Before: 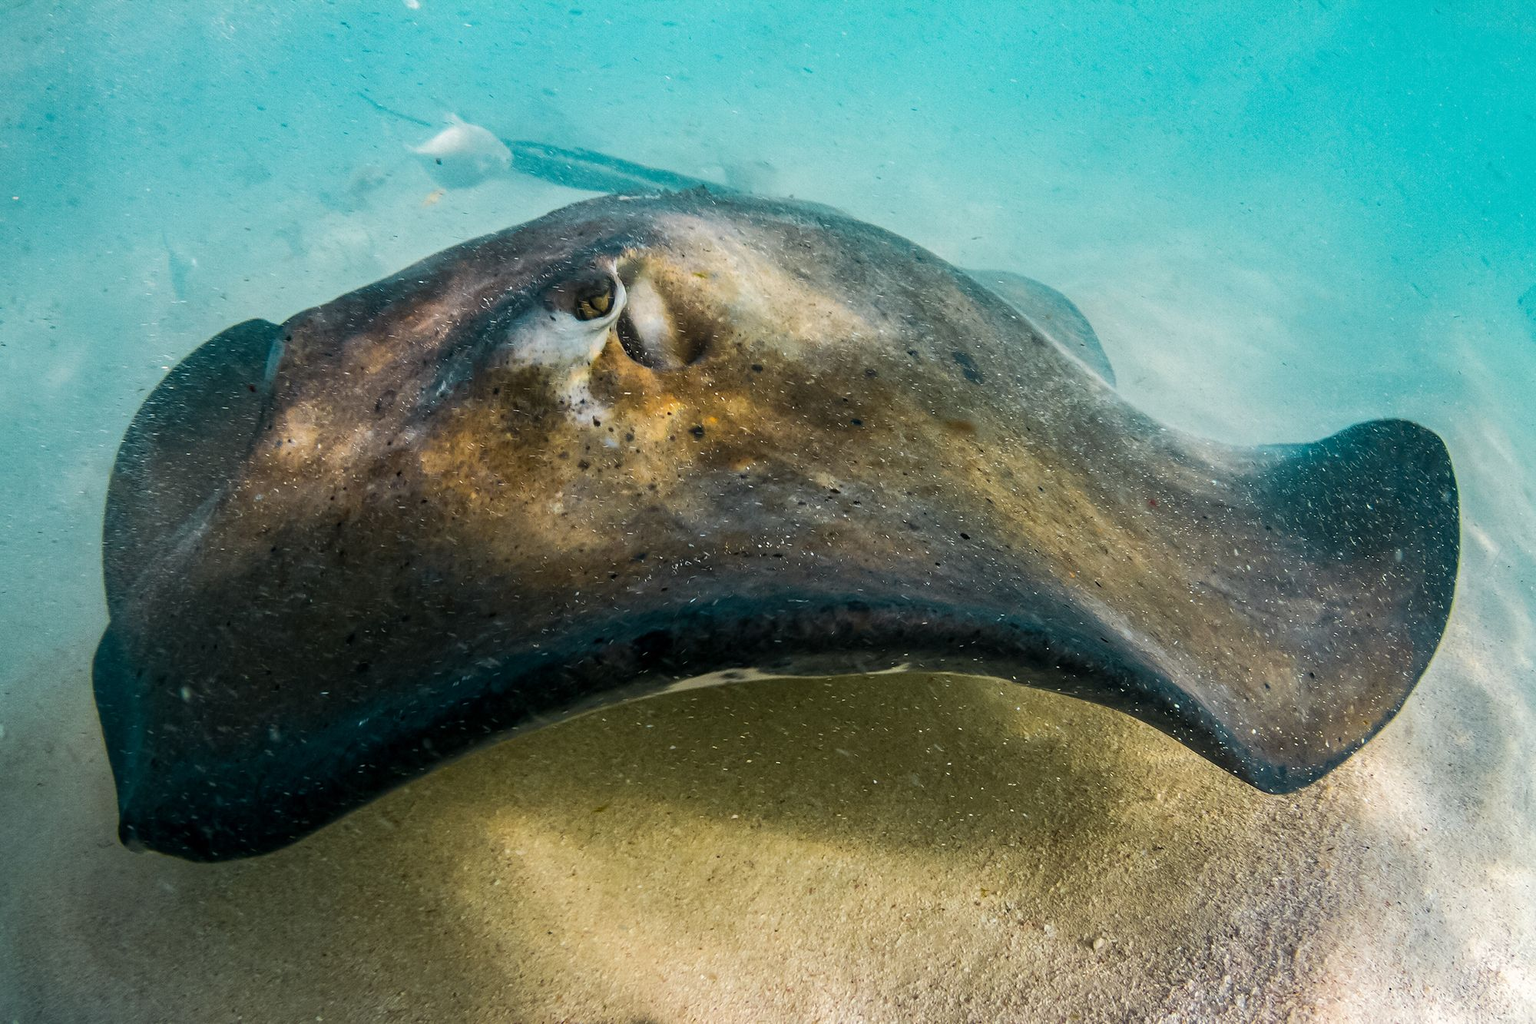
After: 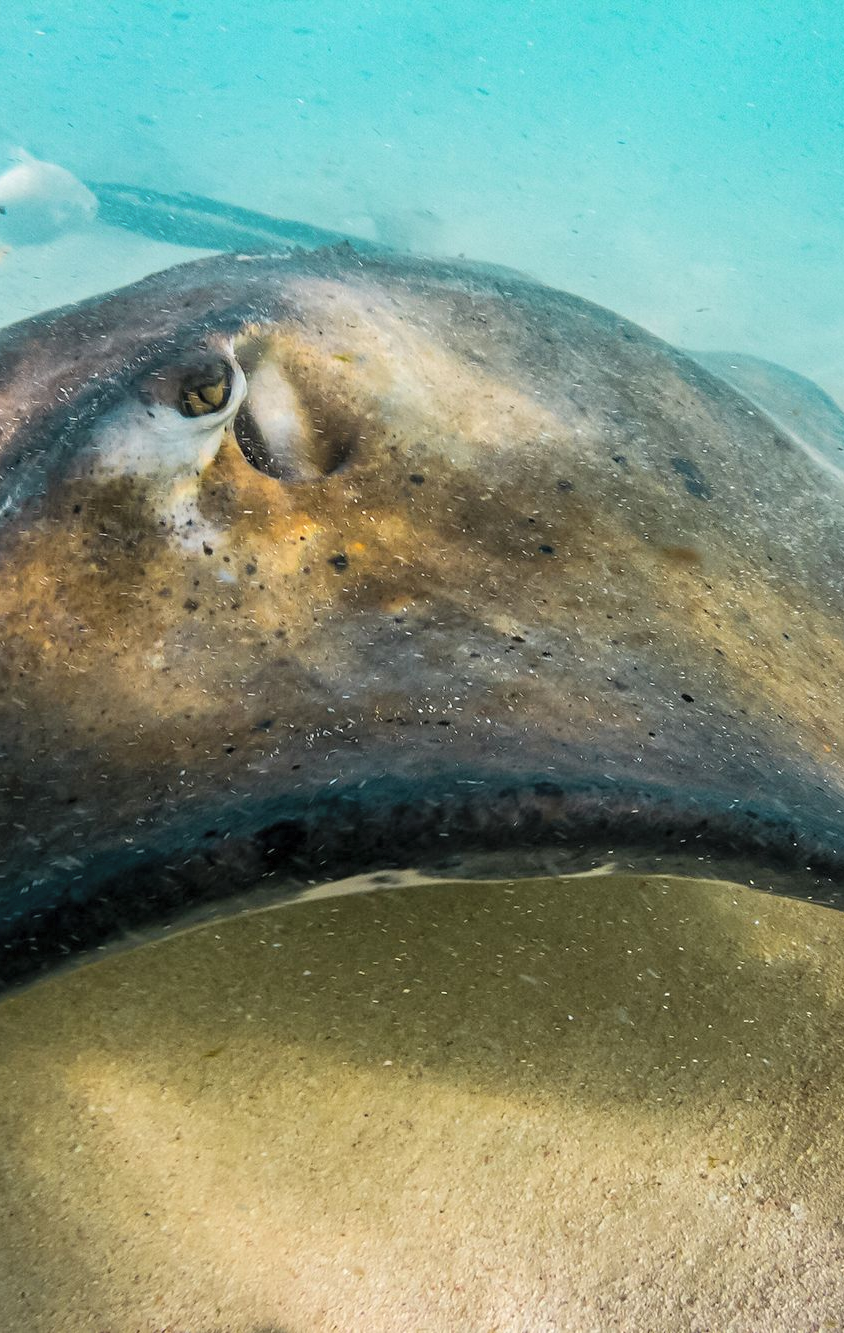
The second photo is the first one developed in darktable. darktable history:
tone equalizer: mask exposure compensation -0.506 EV
crop: left 28.49%, right 29.269%
contrast brightness saturation: brightness 0.138
